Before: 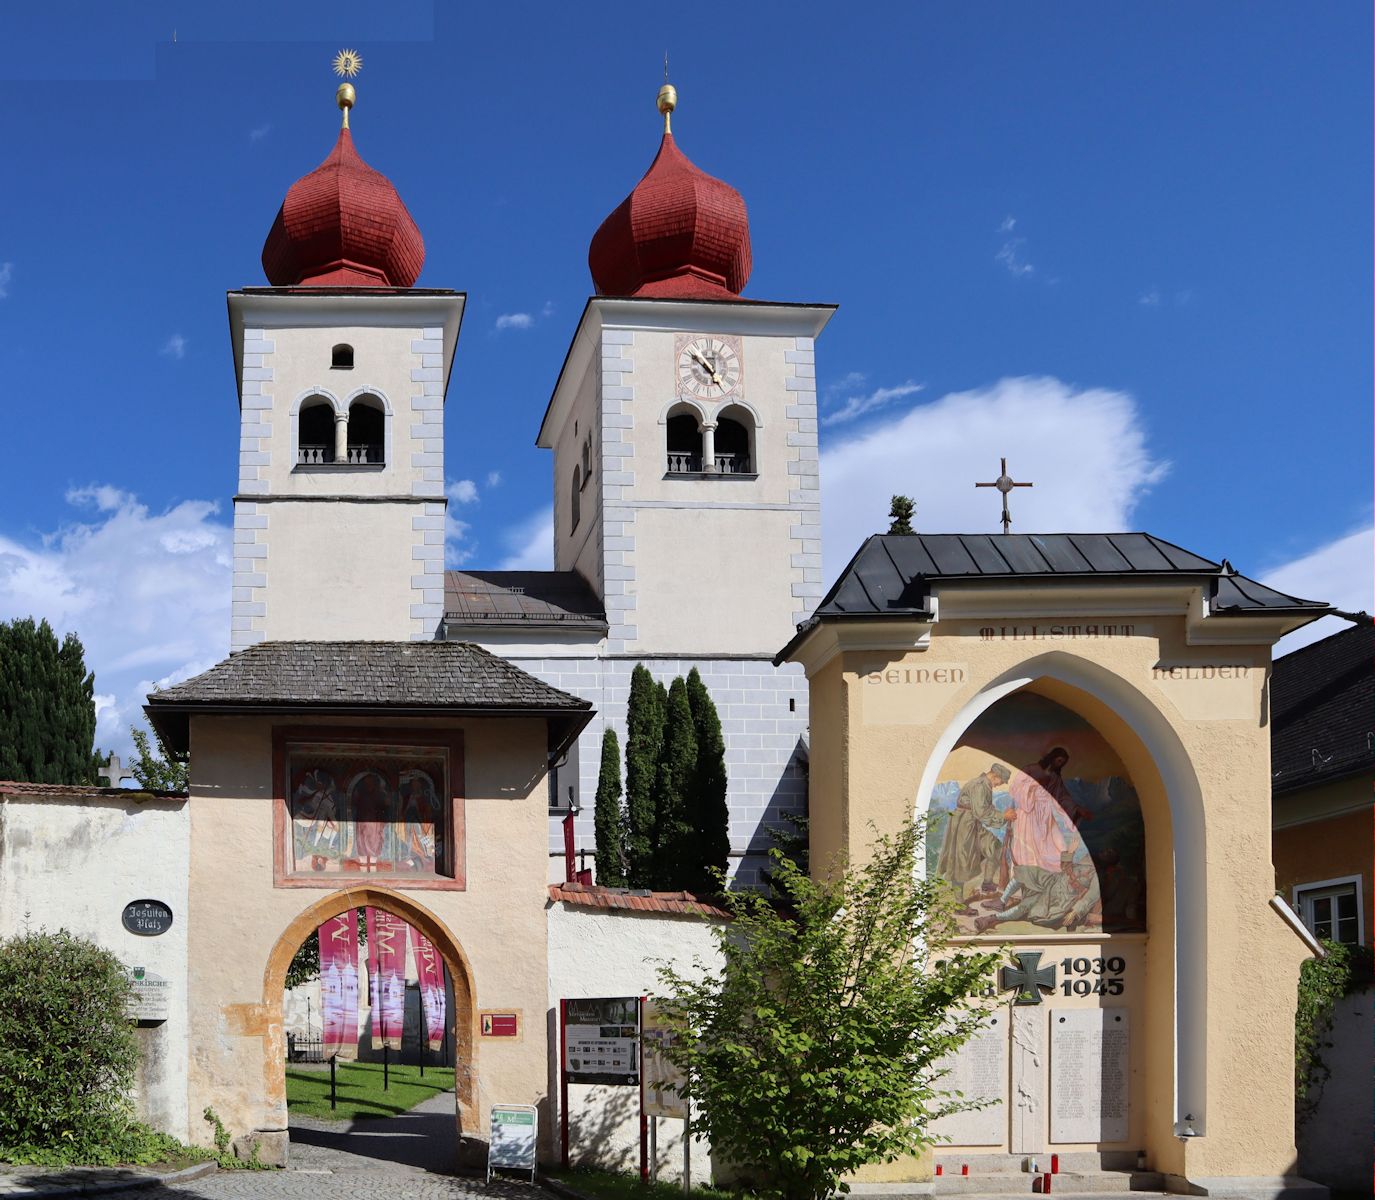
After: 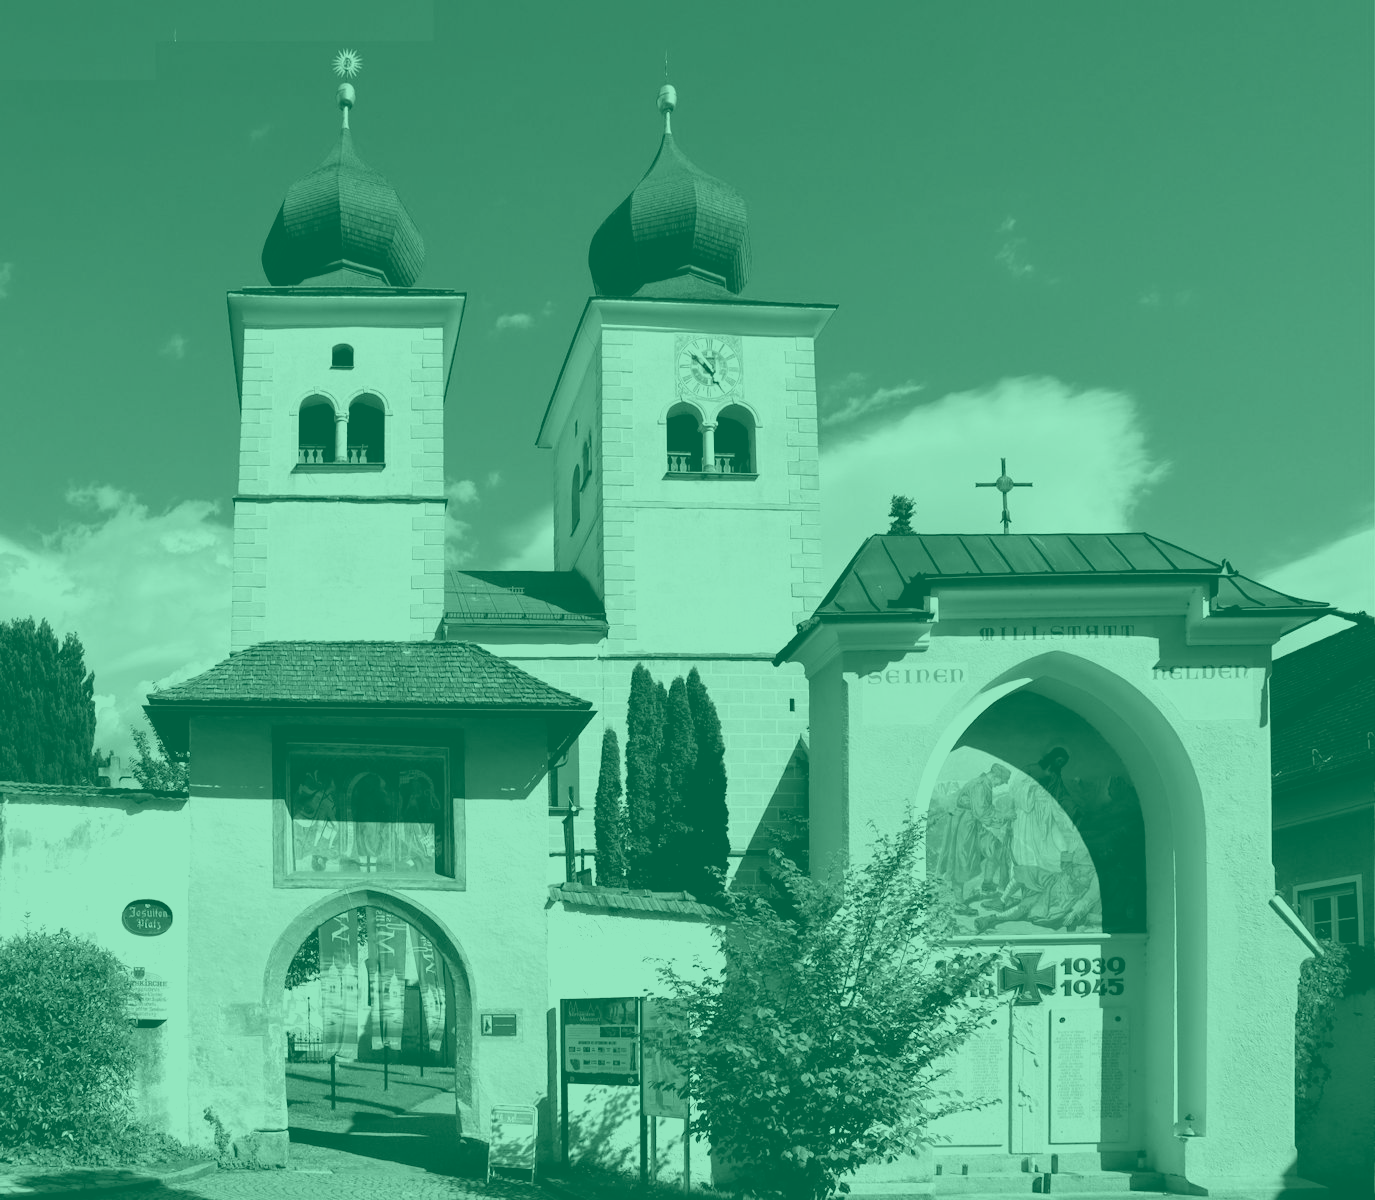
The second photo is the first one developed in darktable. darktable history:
colorize: hue 147.6°, saturation 65%, lightness 21.64%
color balance rgb: shadows lift › chroma 2.79%, shadows lift › hue 190.66°, power › hue 171.85°, highlights gain › chroma 2.16%, highlights gain › hue 75.26°, global offset › luminance -0.51%, perceptual saturation grading › highlights -33.8%, perceptual saturation grading › mid-tones 14.98%, perceptual saturation grading › shadows 48.43%, perceptual brilliance grading › highlights 15.68%, perceptual brilliance grading › mid-tones 6.62%, perceptual brilliance grading › shadows -14.98%, global vibrance 11.32%, contrast 5.05%
velvia: on, module defaults
